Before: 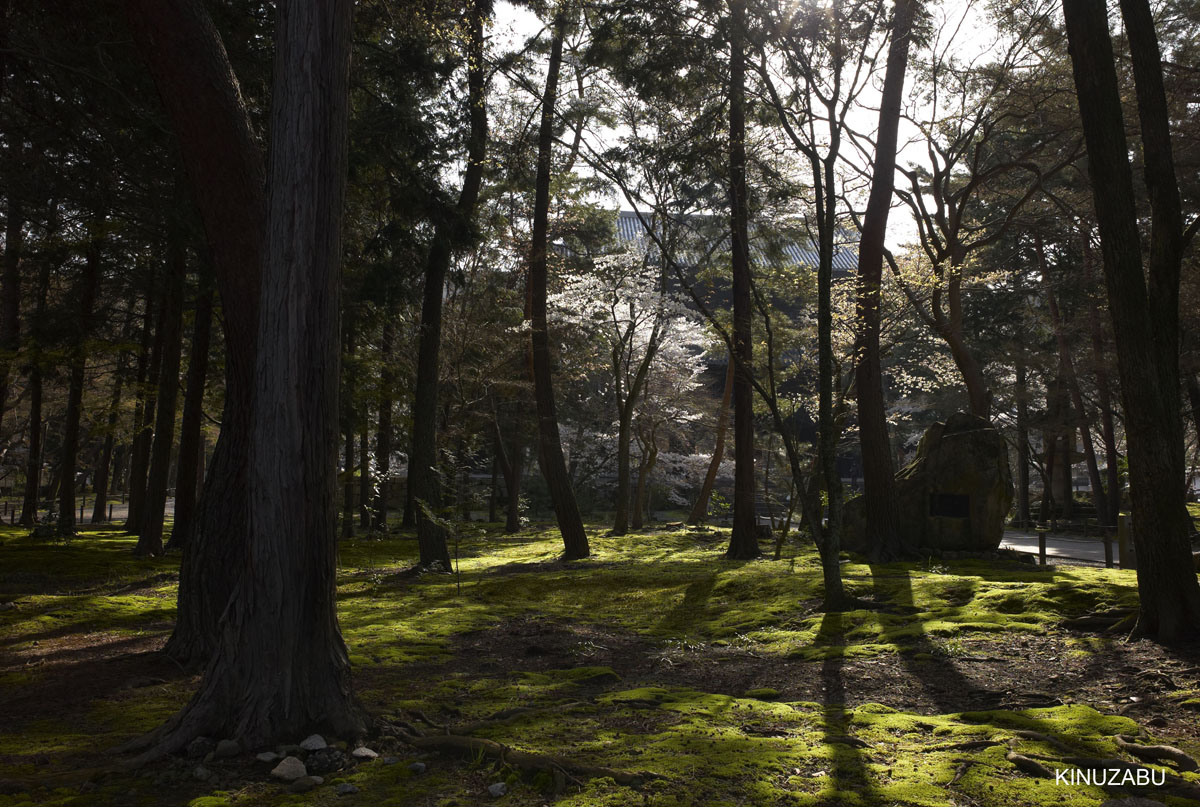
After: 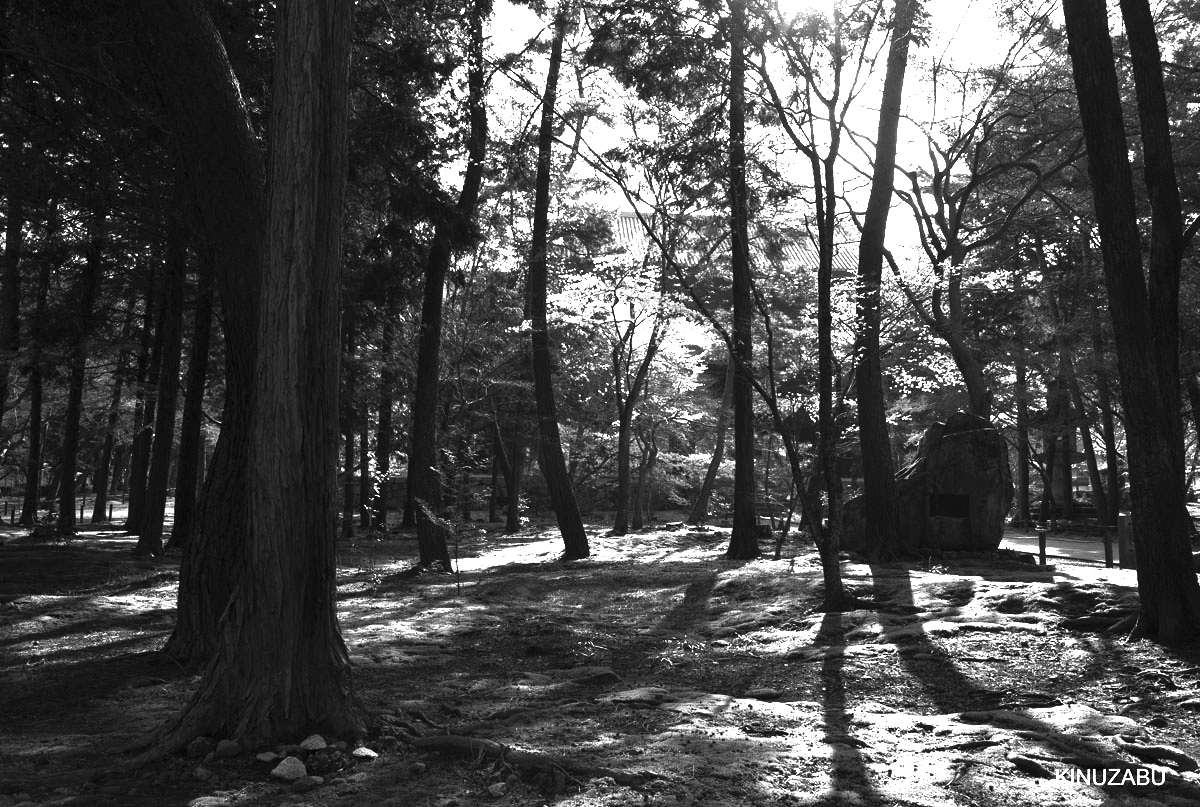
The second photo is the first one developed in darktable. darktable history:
contrast brightness saturation: contrast 0.53, brightness 0.47, saturation -1
levels: levels [0, 0.374, 0.749]
color balance rgb: perceptual saturation grading › global saturation 8.89%, saturation formula JzAzBz (2021)
base curve: curves: ch0 [(0, 0) (0.297, 0.298) (1, 1)], preserve colors none
